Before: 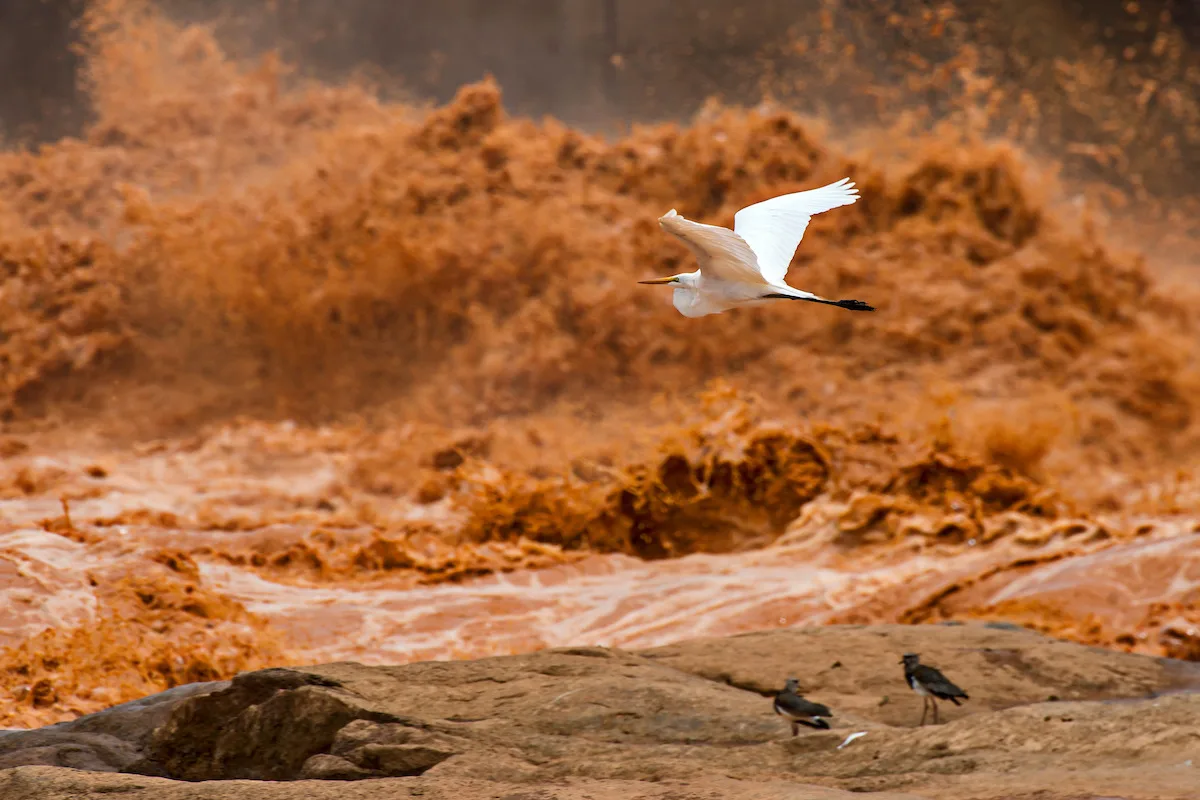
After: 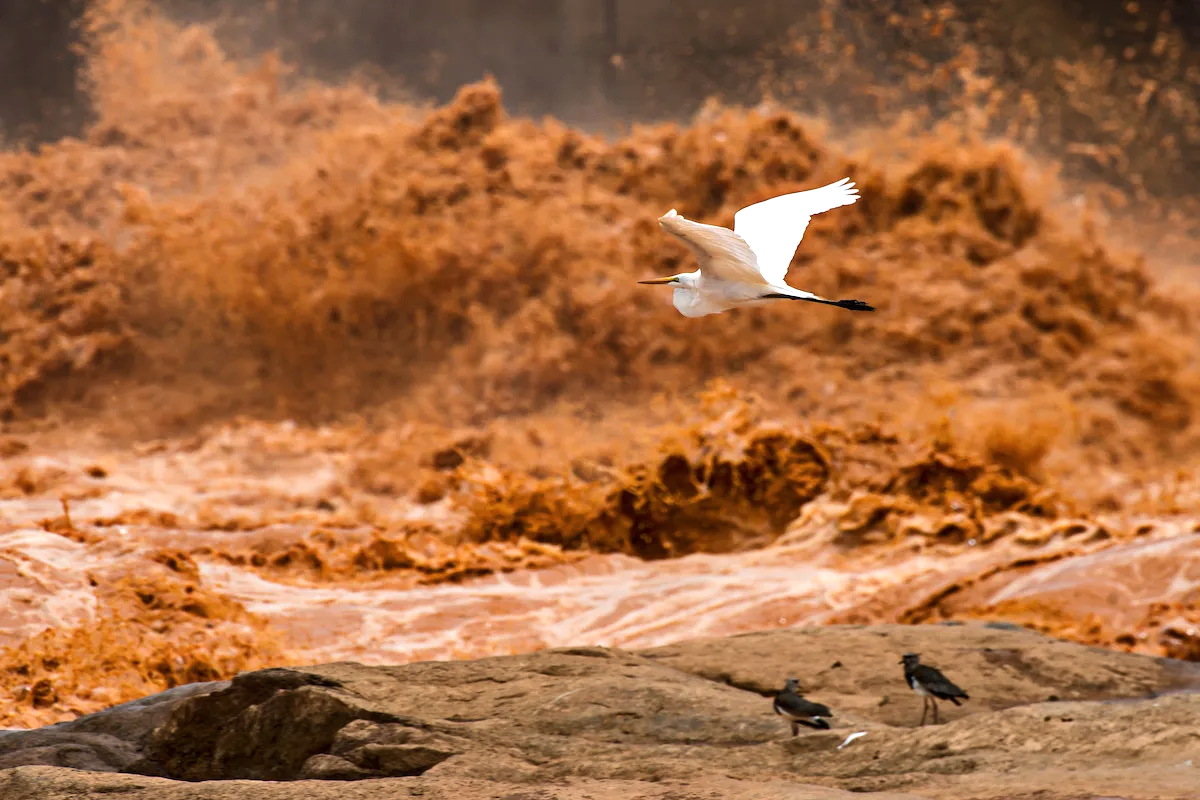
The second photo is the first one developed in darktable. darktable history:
color correction: highlights b* 0.03, saturation 0.977
tone equalizer: -8 EV -0.448 EV, -7 EV -0.361 EV, -6 EV -0.354 EV, -5 EV -0.247 EV, -3 EV 0.209 EV, -2 EV 0.347 EV, -1 EV 0.387 EV, +0 EV 0.412 EV, edges refinement/feathering 500, mask exposure compensation -1.57 EV, preserve details no
